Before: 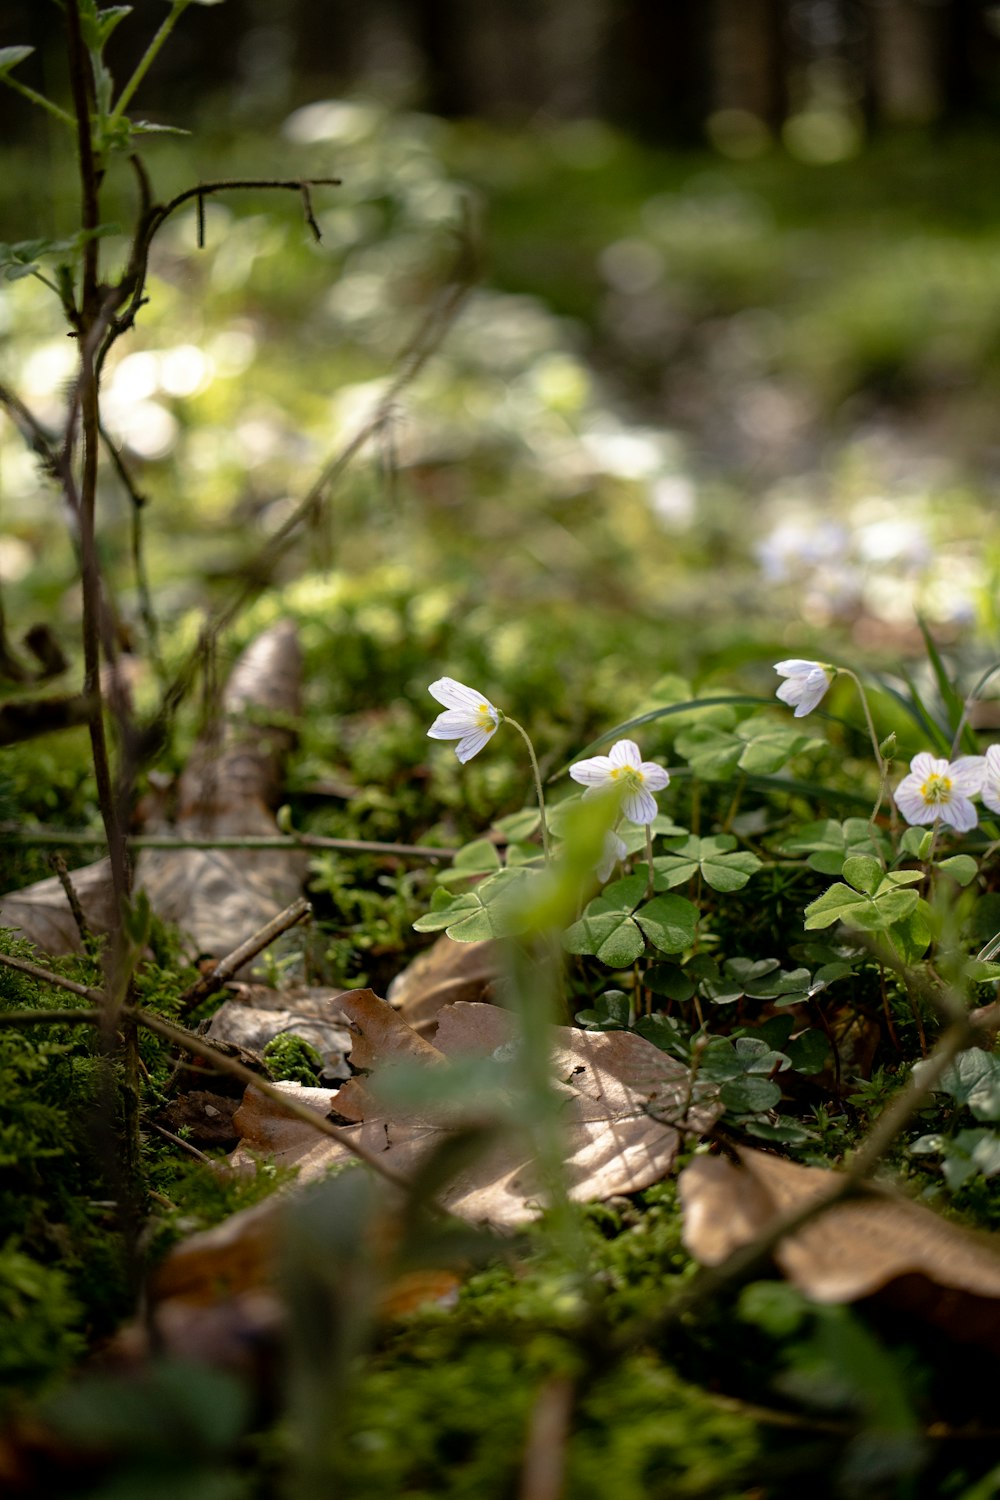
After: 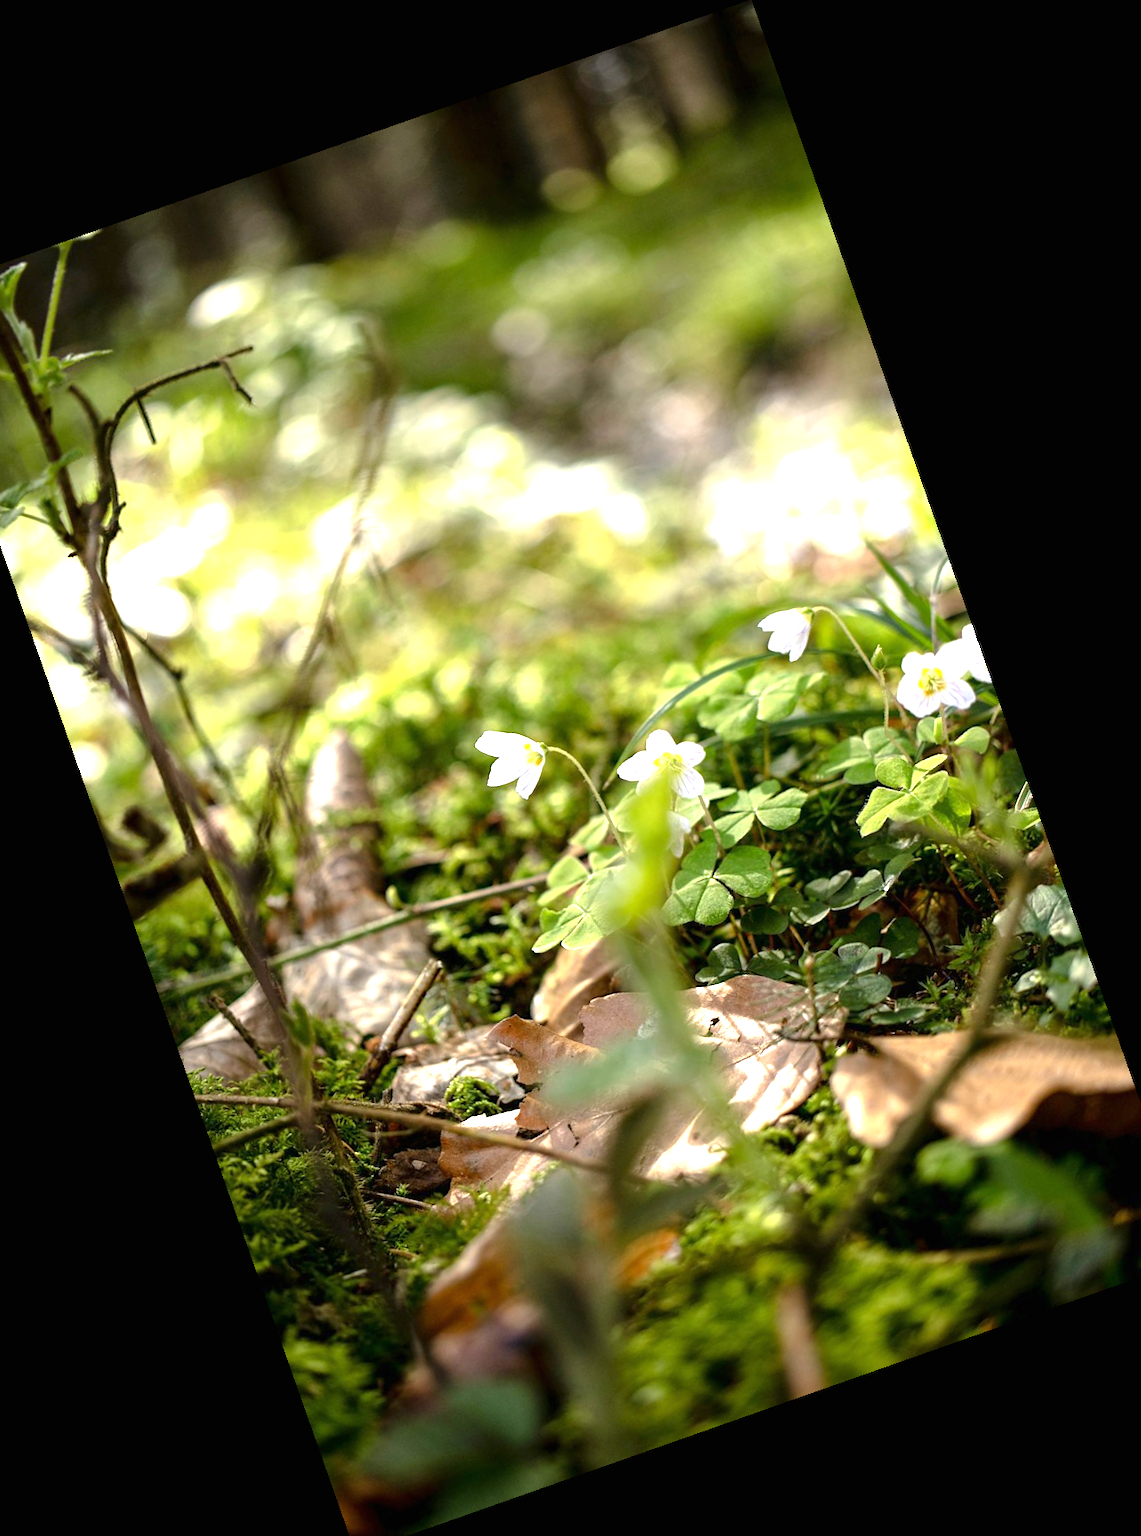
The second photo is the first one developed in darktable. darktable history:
exposure: black level correction 0, exposure 1.5 EV, compensate exposure bias true, compensate highlight preservation false
crop and rotate: angle 19.43°, left 6.812%, right 4.125%, bottom 1.087%
